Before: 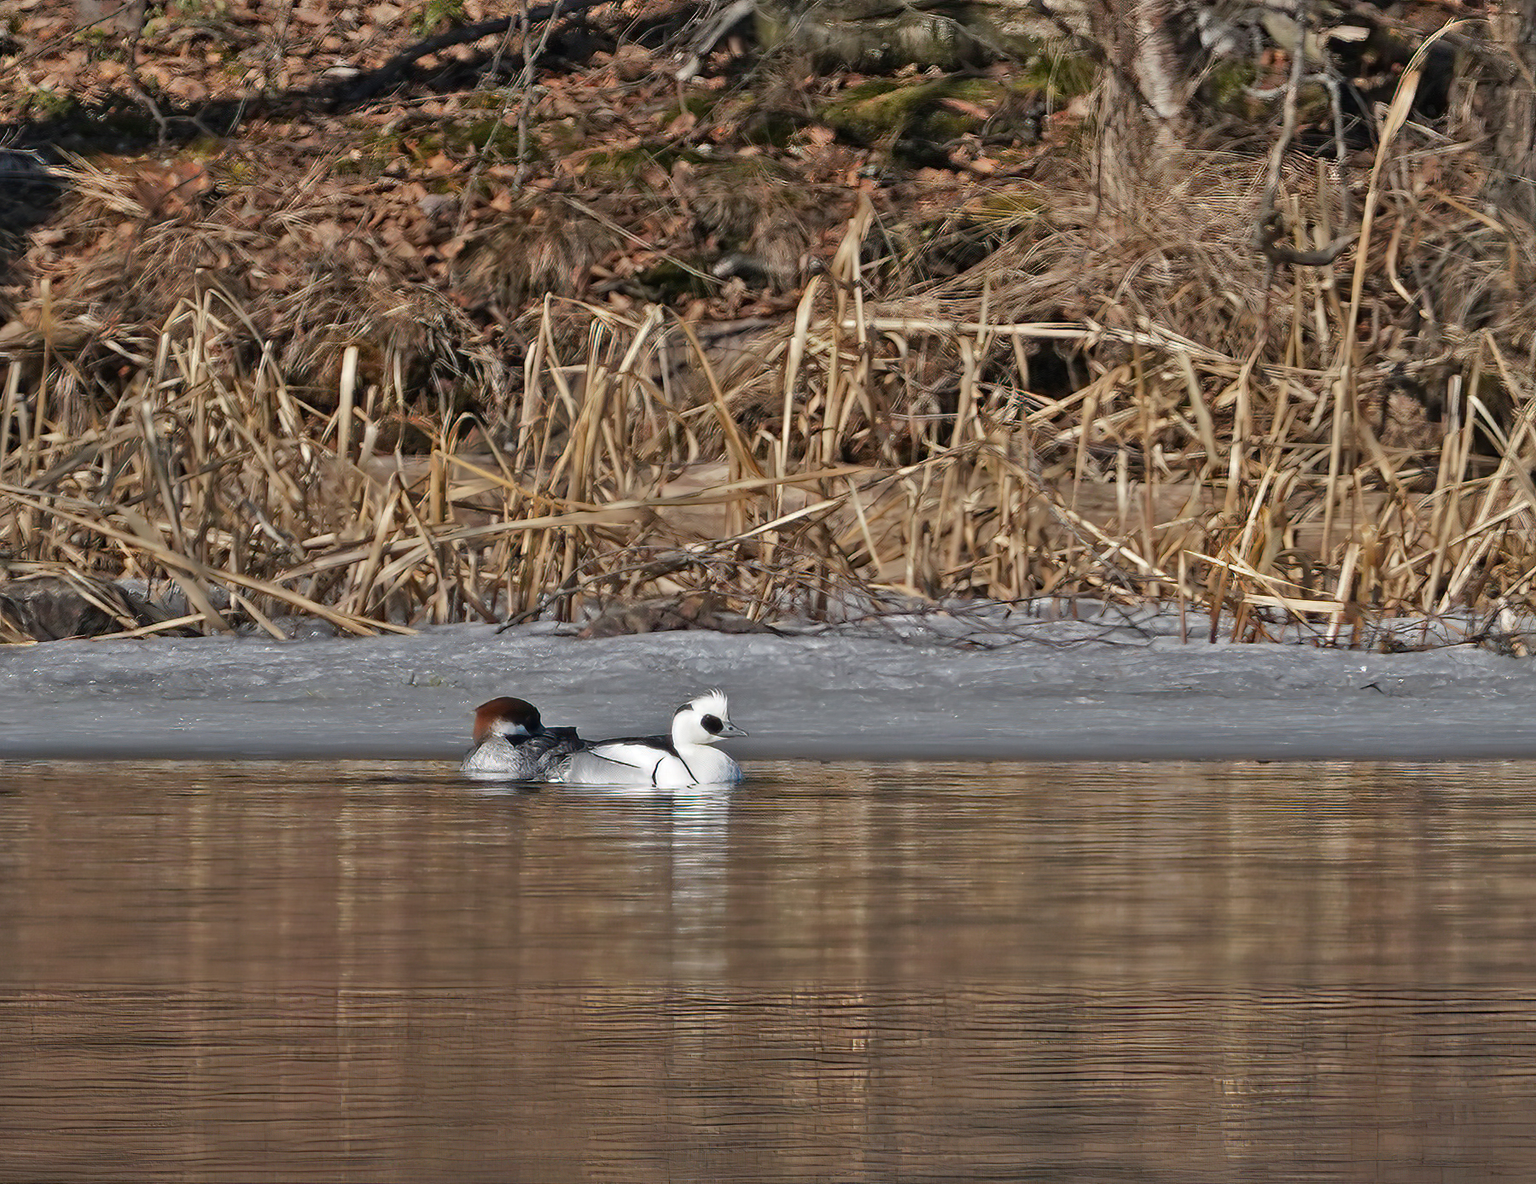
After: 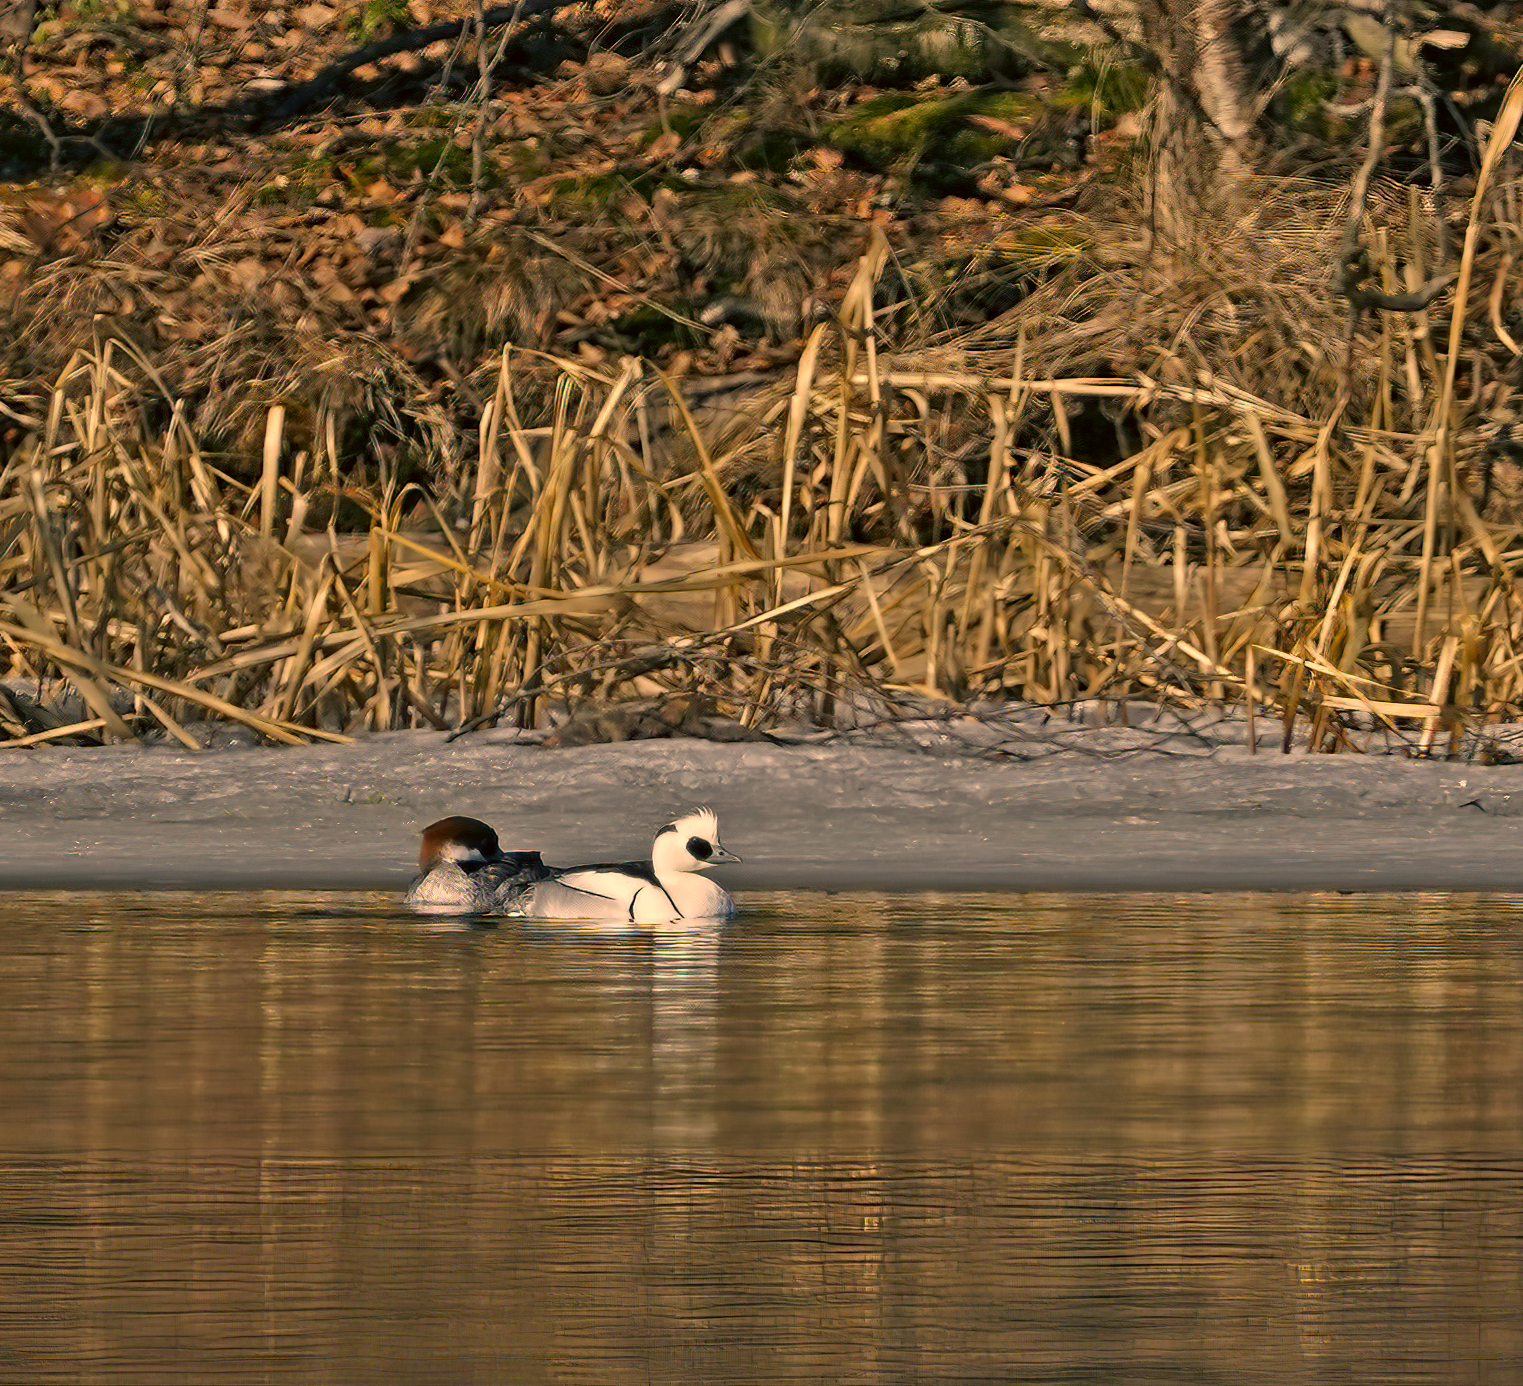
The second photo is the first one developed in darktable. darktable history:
crop: left 7.507%, right 7.833%
color balance rgb: power › luminance -7.65%, power › chroma 2.296%, power › hue 223.86°, perceptual saturation grading › global saturation 17.766%
contrast equalizer: y [[0.5, 0.496, 0.435, 0.435, 0.496, 0.5], [0.5 ×6], [0.5 ×6], [0 ×6], [0 ×6]], mix -0.302
color correction: highlights a* 18.67, highlights b* 35.12, shadows a* 1.64, shadows b* 6.32, saturation 1.02
